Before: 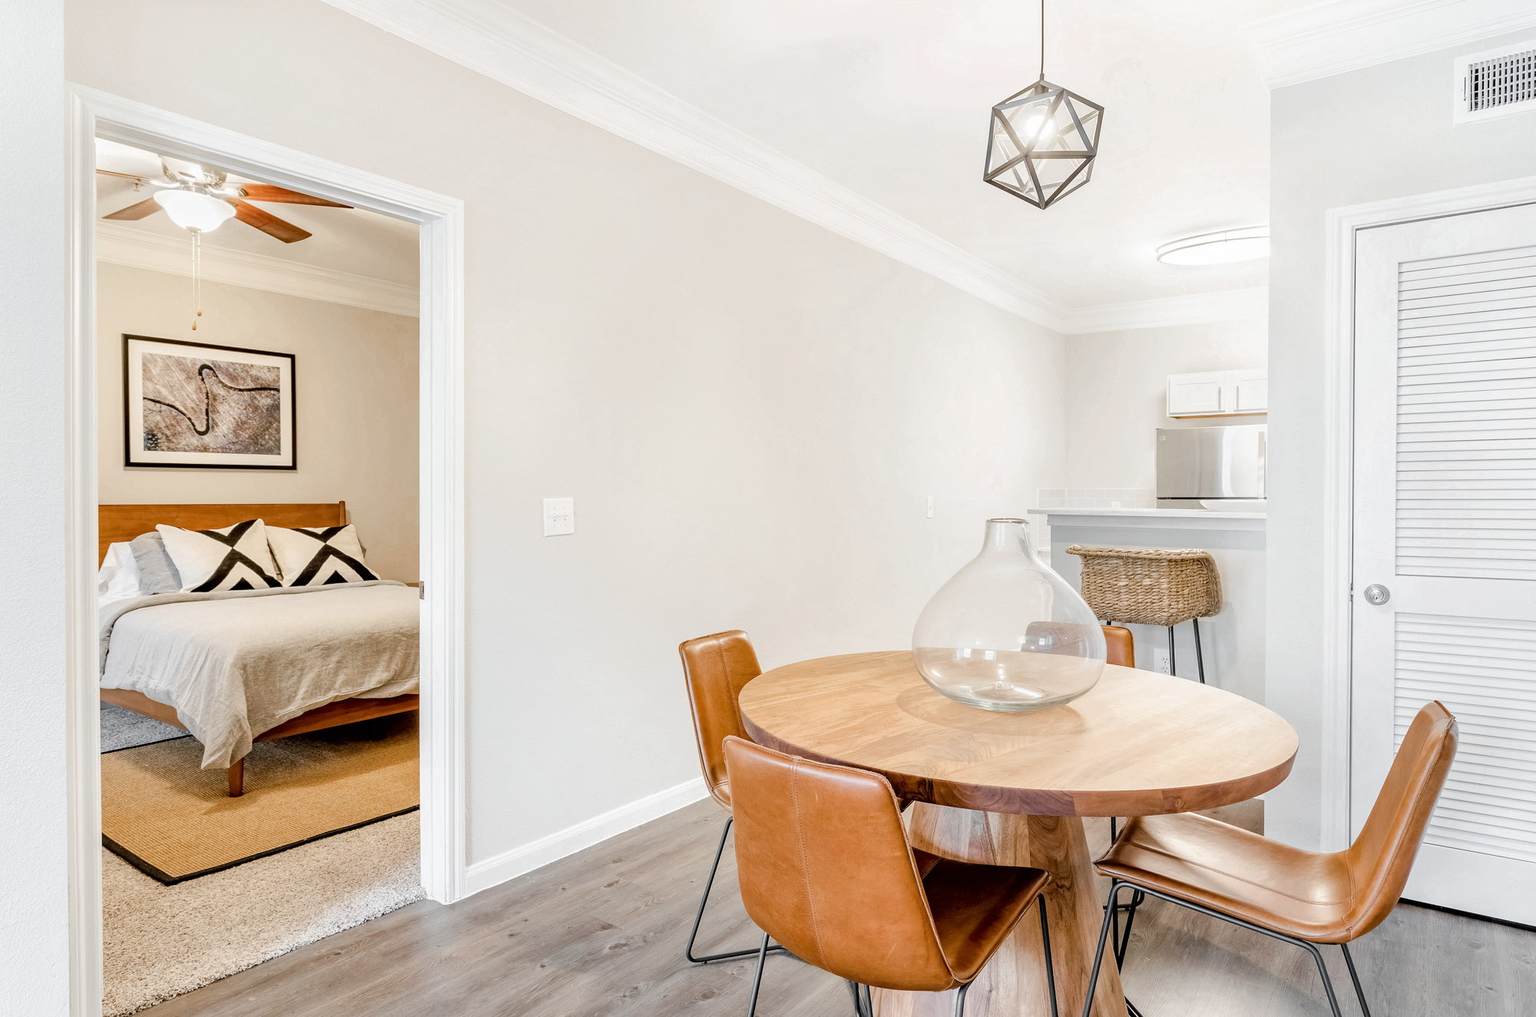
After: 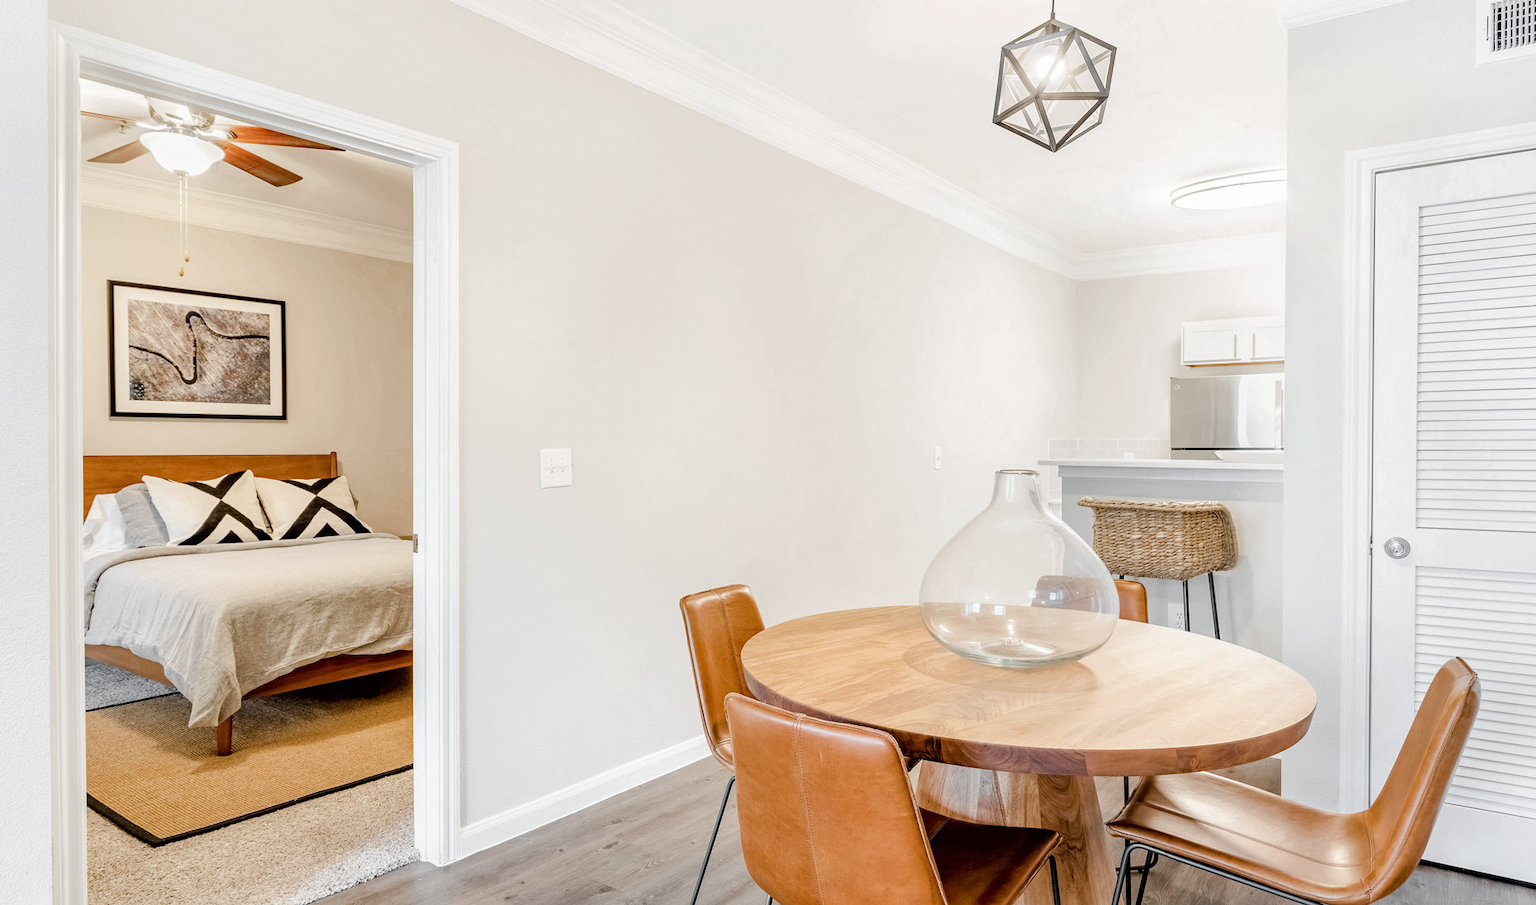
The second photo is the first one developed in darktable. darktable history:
crop: left 1.162%, top 6.111%, right 1.53%, bottom 7.198%
